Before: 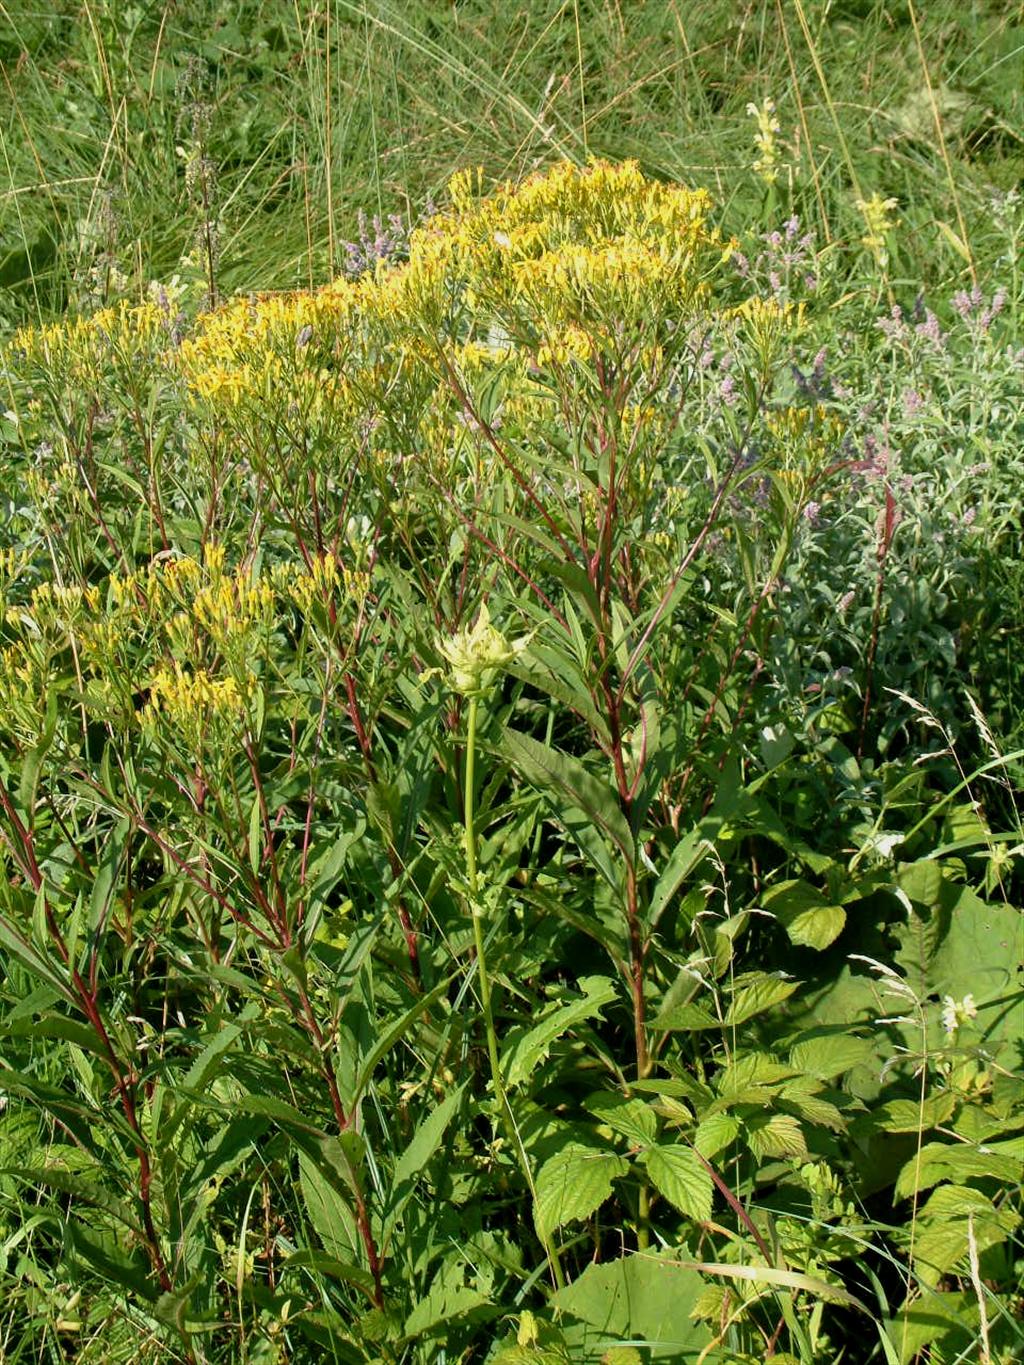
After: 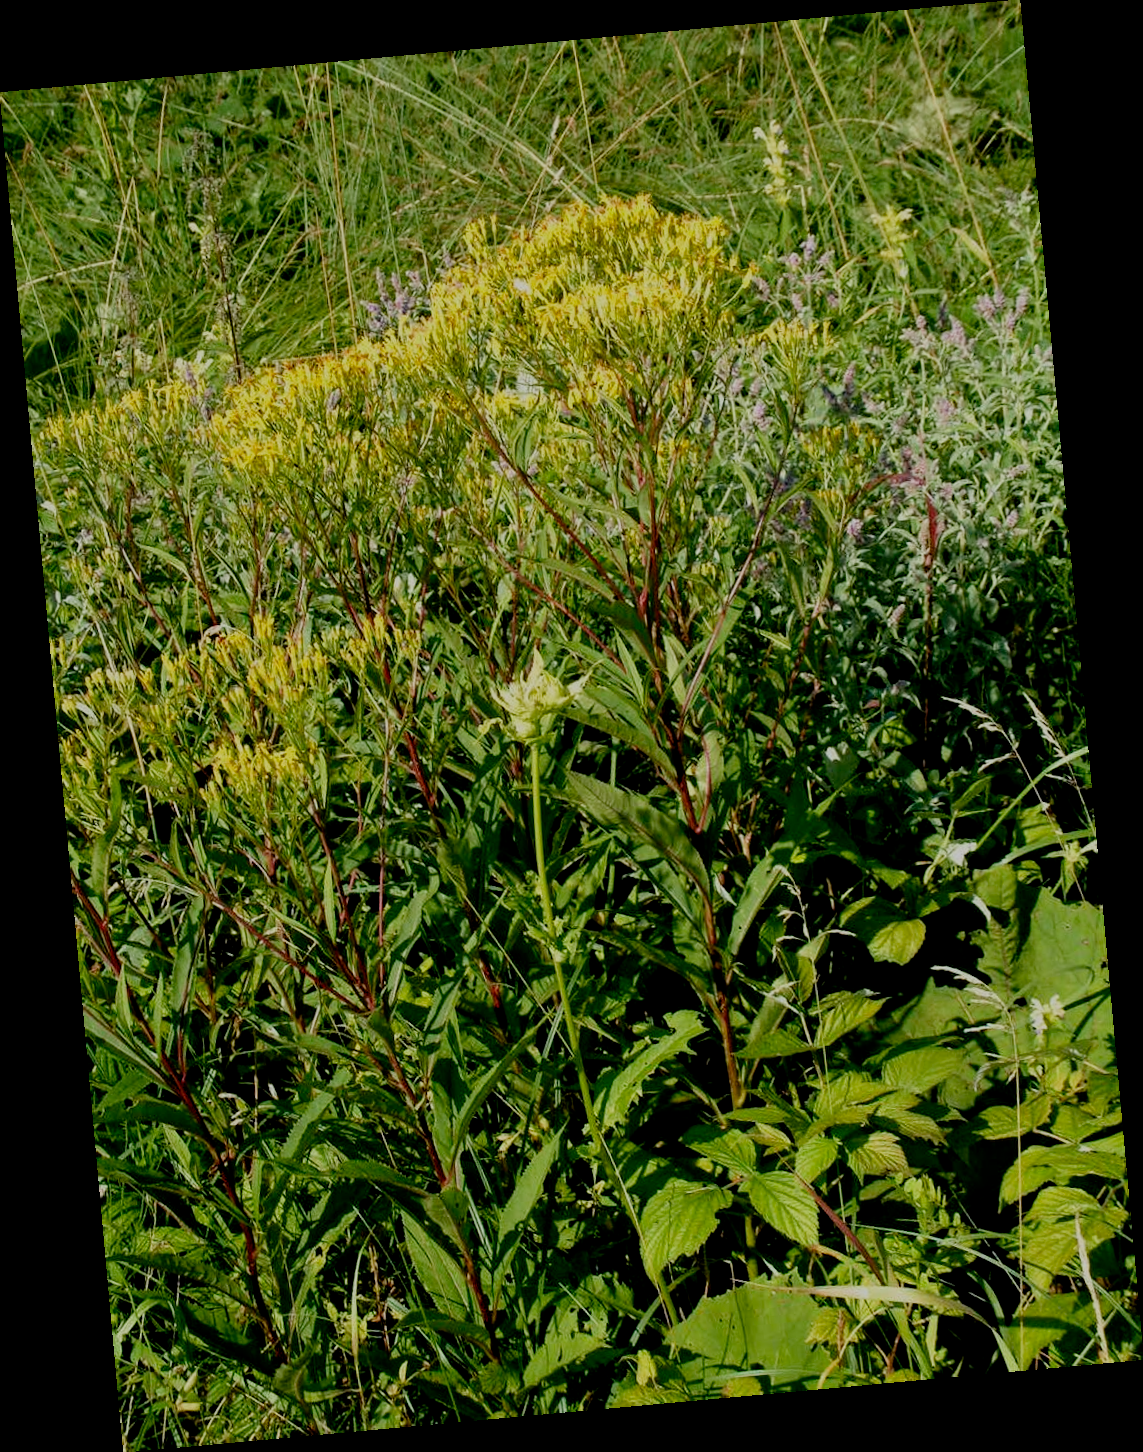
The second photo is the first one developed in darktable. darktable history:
exposure: black level correction 0.009, exposure 0.119 EV, compensate highlight preservation false
filmic rgb: middle gray luminance 29%, black relative exposure -10.3 EV, white relative exposure 5.5 EV, threshold 6 EV, target black luminance 0%, hardness 3.95, latitude 2.04%, contrast 1.132, highlights saturation mix 5%, shadows ↔ highlights balance 15.11%, add noise in highlights 0, preserve chrominance no, color science v3 (2019), use custom middle-gray values true, iterations of high-quality reconstruction 0, contrast in highlights soft, enable highlight reconstruction true
rotate and perspective: rotation -5.2°, automatic cropping off
